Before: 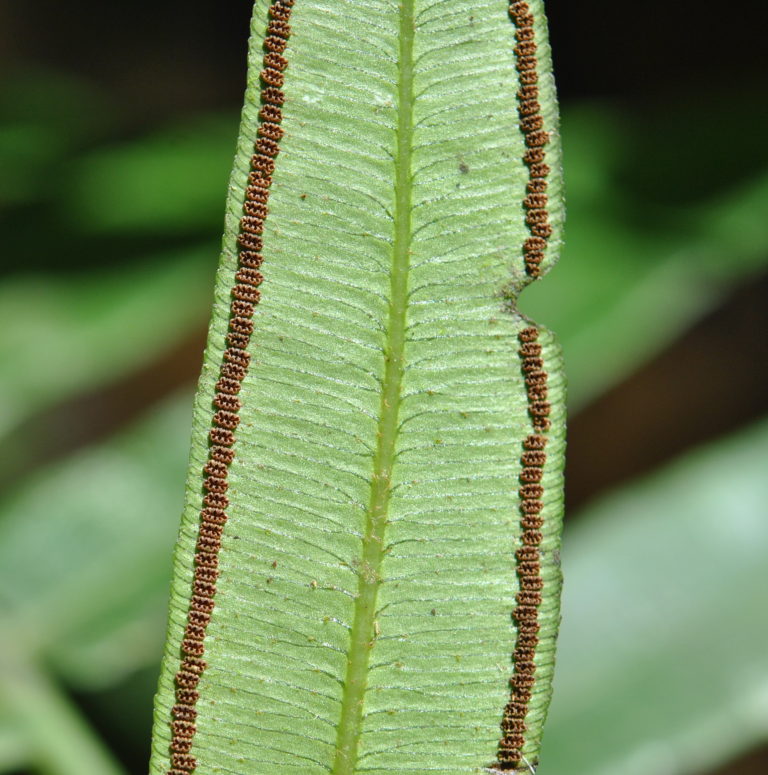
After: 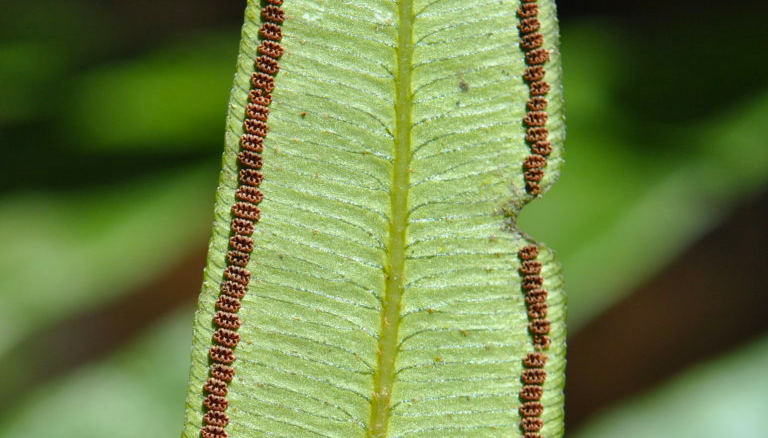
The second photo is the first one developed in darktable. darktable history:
color zones: curves: ch1 [(0.235, 0.558) (0.75, 0.5)]; ch2 [(0.25, 0.462) (0.749, 0.457)]
crop and rotate: top 10.587%, bottom 32.852%
